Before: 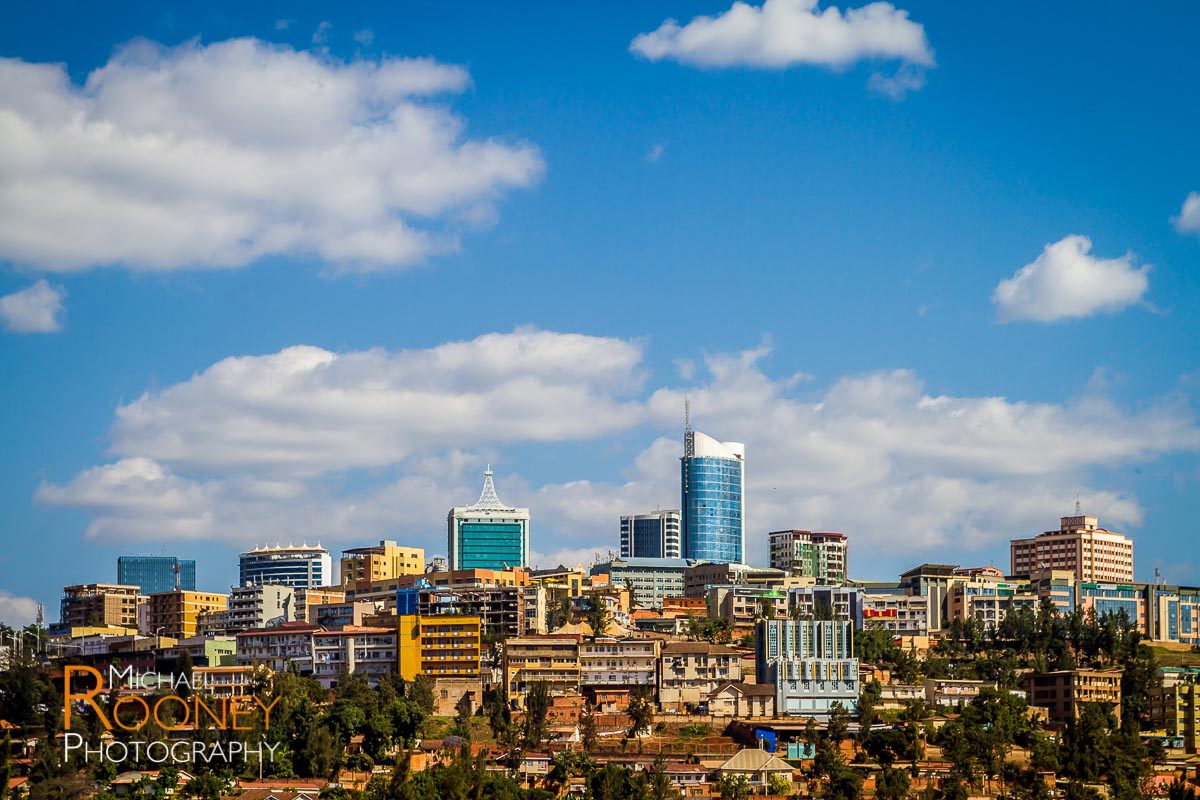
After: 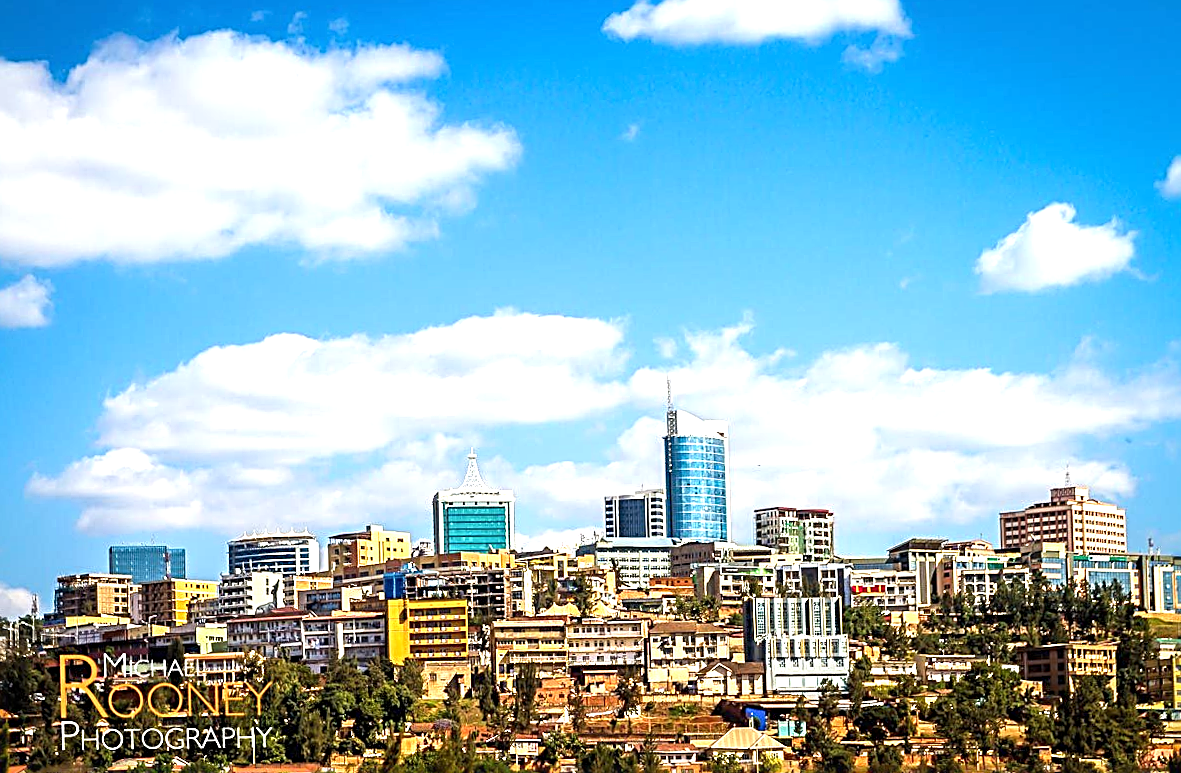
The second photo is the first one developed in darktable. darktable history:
exposure: black level correction 0, exposure 1.1 EV, compensate exposure bias true, compensate highlight preservation false
rotate and perspective: rotation -1.32°, lens shift (horizontal) -0.031, crop left 0.015, crop right 0.985, crop top 0.047, crop bottom 0.982
sharpen: radius 2.817, amount 0.715
